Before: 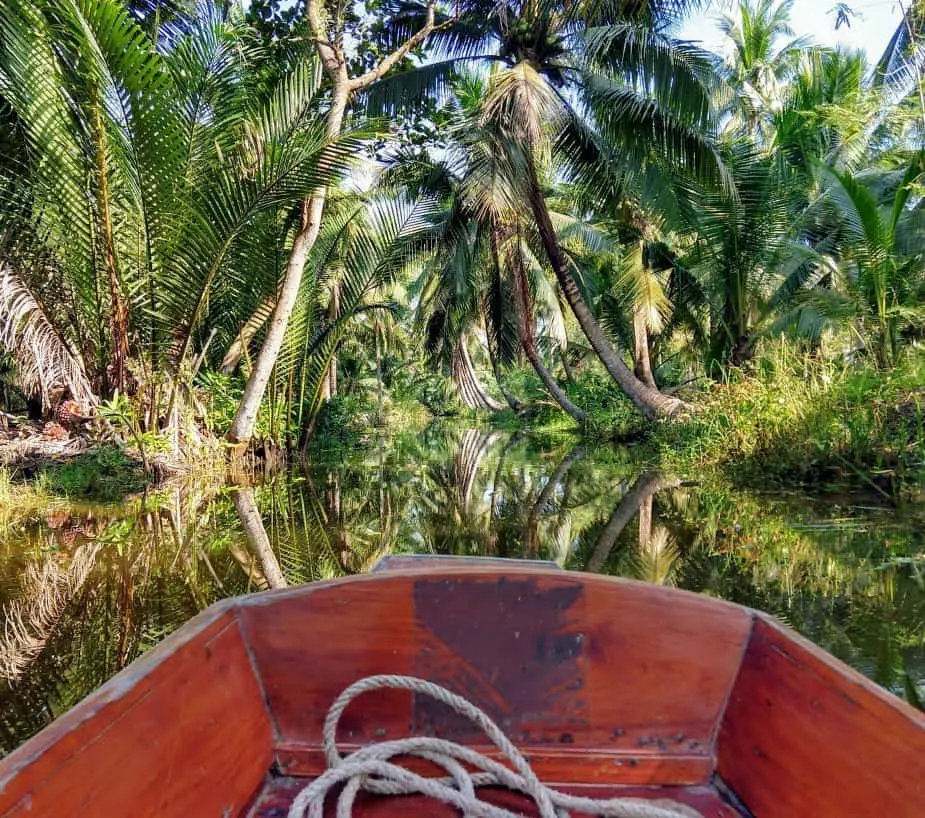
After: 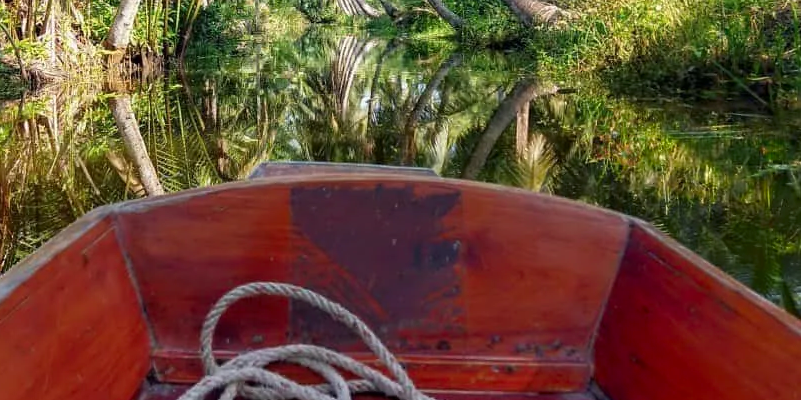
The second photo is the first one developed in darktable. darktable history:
crop and rotate: left 13.306%, top 48.129%, bottom 2.928%
shadows and highlights: shadows -90, highlights 90, soften with gaussian
